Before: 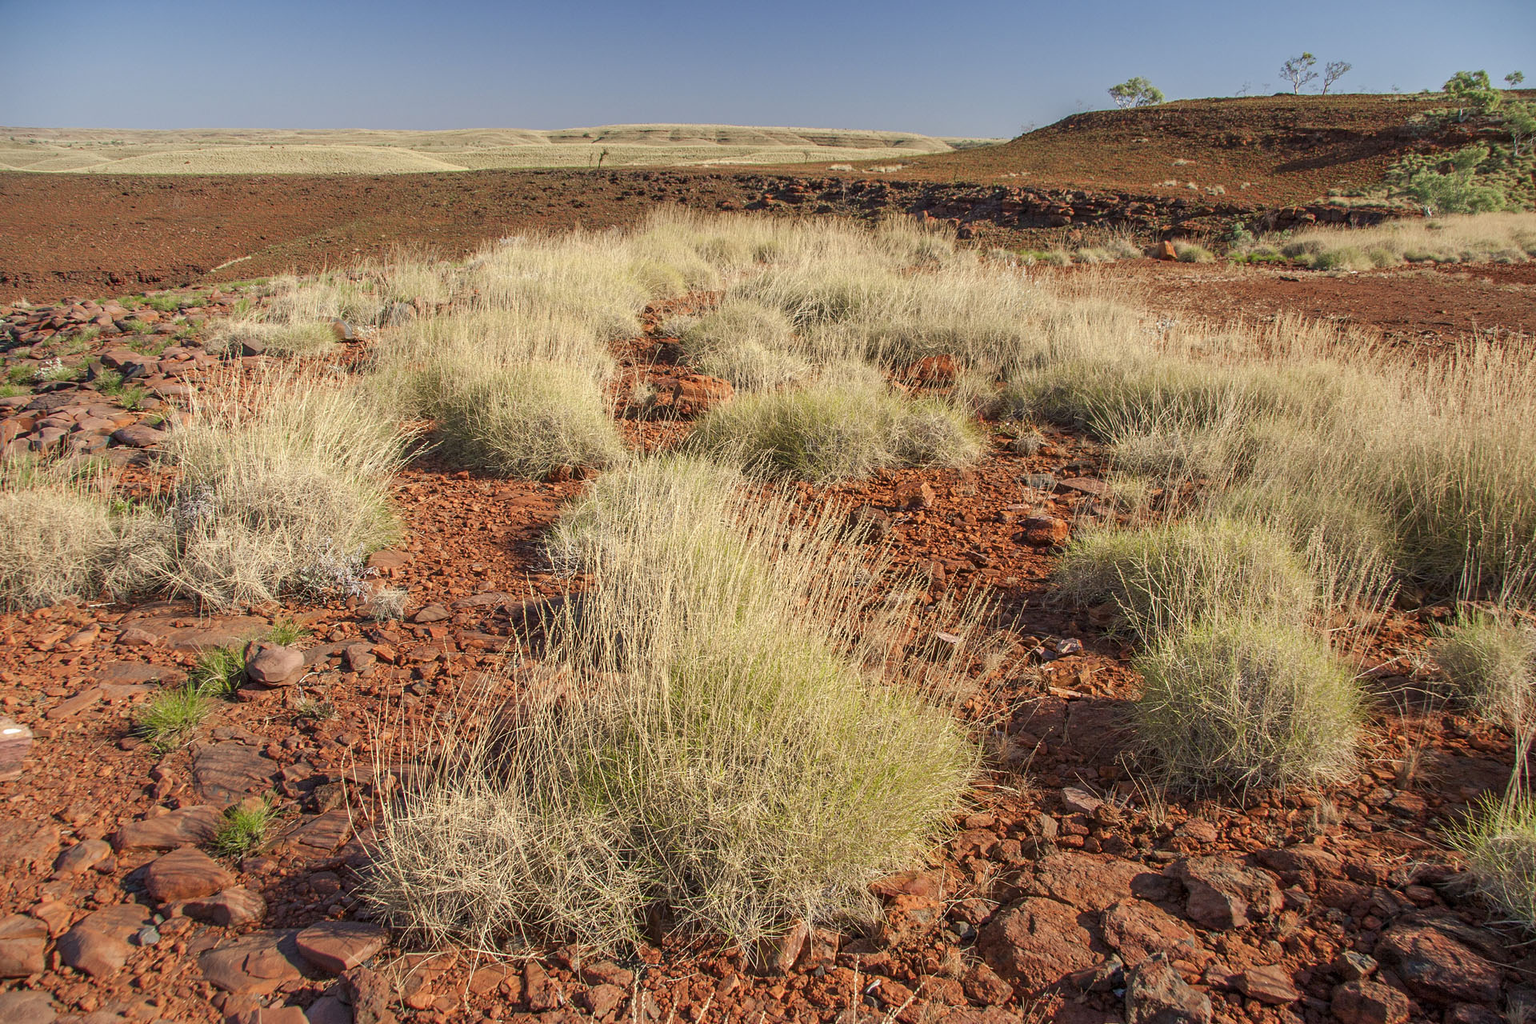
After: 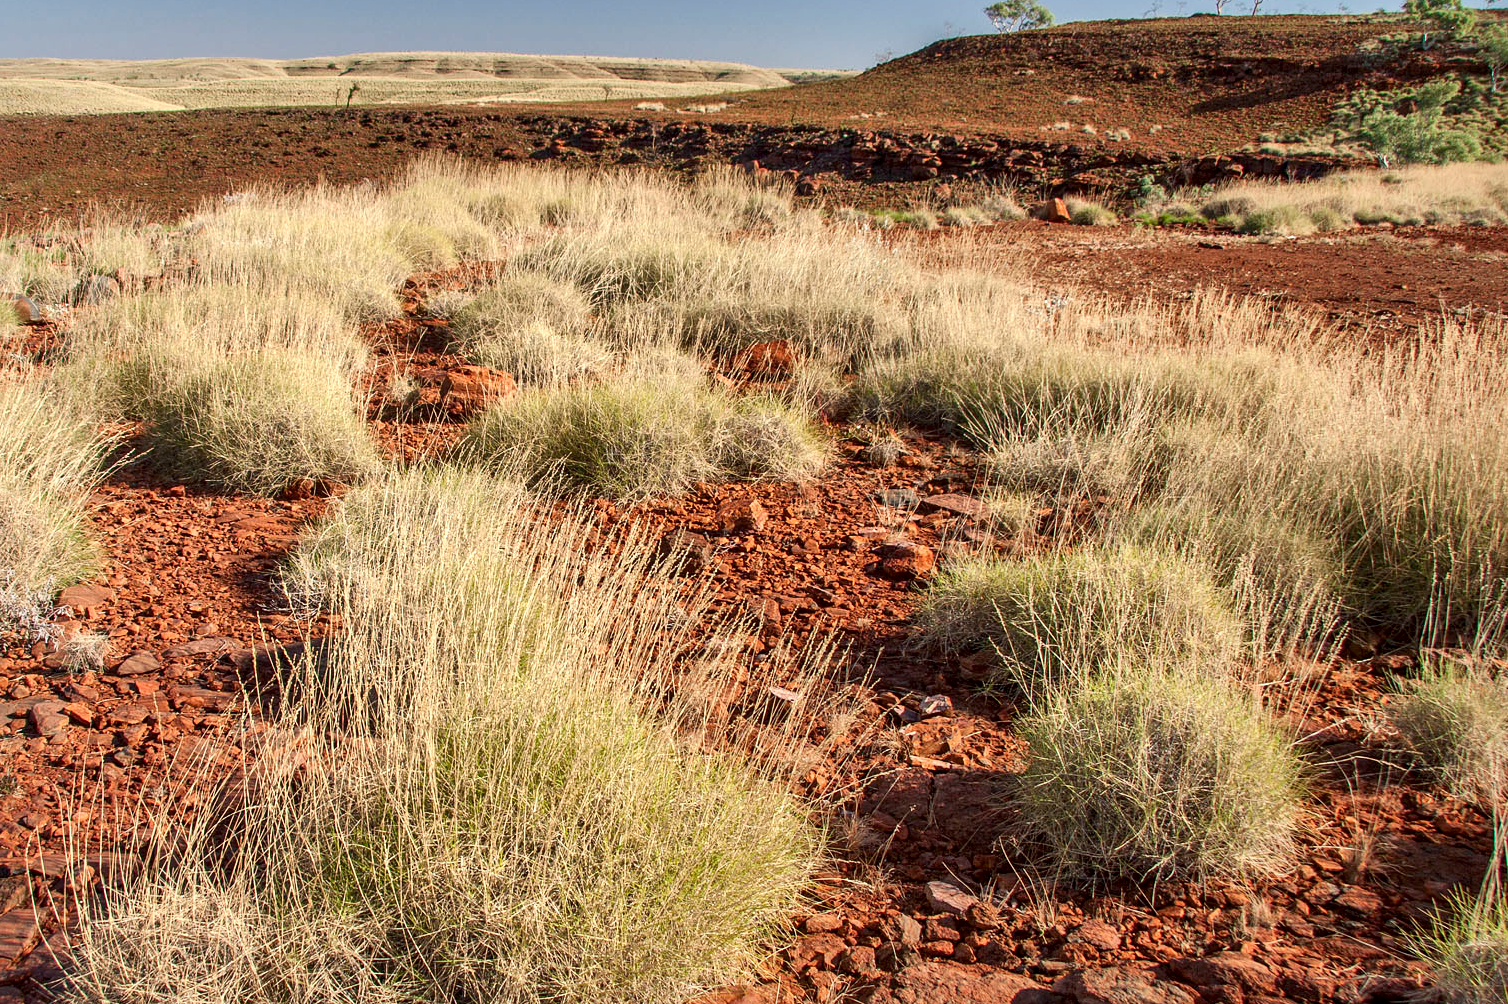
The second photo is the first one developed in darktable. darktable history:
local contrast: mode bilateral grid, contrast 24, coarseness 61, detail 152%, midtone range 0.2
crop and rotate: left 20.925%, top 8.066%, right 0.504%, bottom 13.463%
contrast brightness saturation: contrast 0.101, brightness 0.018, saturation 0.018
